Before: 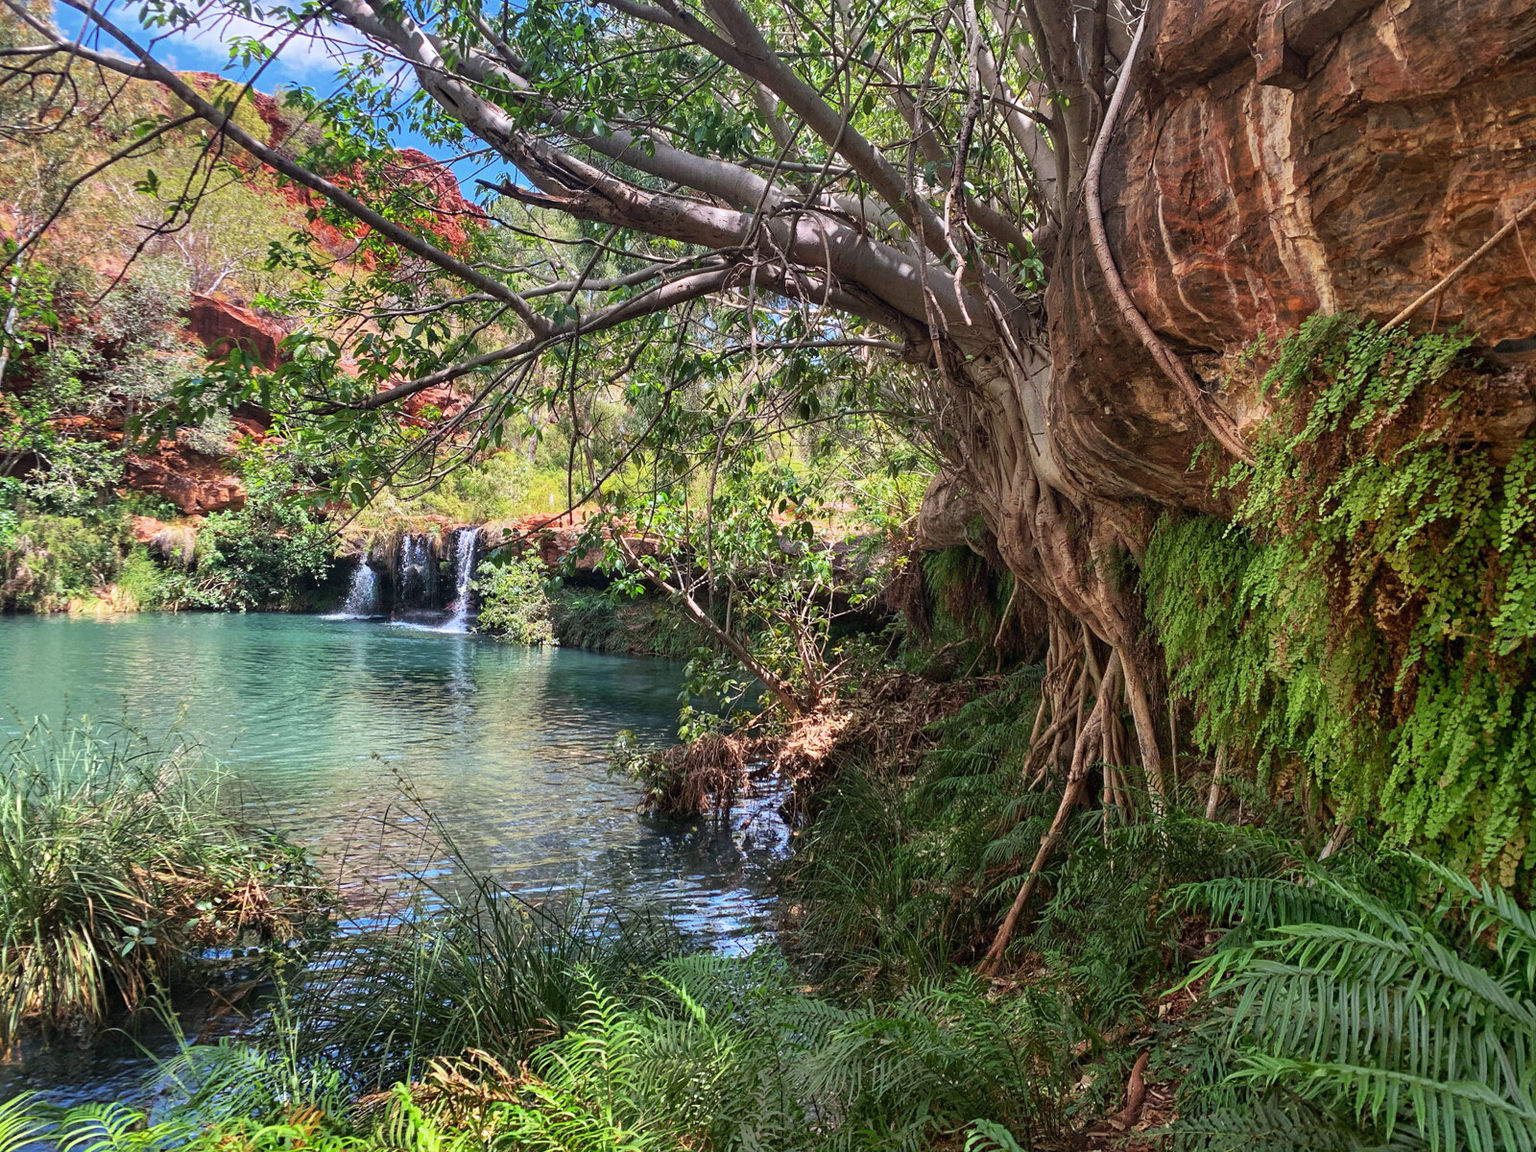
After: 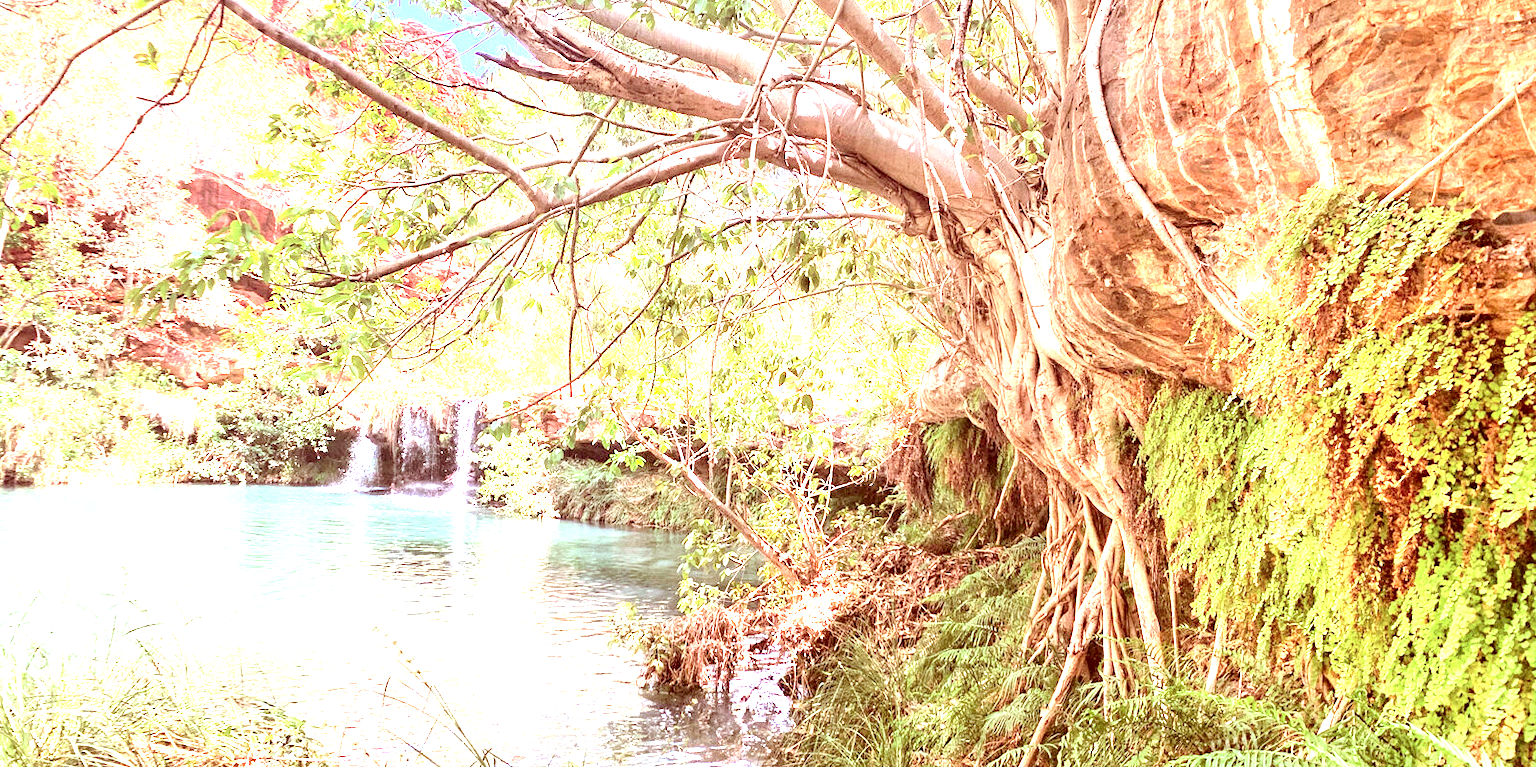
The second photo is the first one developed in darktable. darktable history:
exposure: exposure 3.093 EV, compensate highlight preservation false
tone curve: curves: ch0 [(0, 0) (0.004, 0.001) (0.133, 0.112) (0.325, 0.362) (0.832, 0.893) (1, 1)], color space Lab, independent channels, preserve colors none
crop: top 11.149%, bottom 22.207%
color correction: highlights a* 9.19, highlights b* 8.71, shadows a* 39.42, shadows b* 39.85, saturation 0.815
